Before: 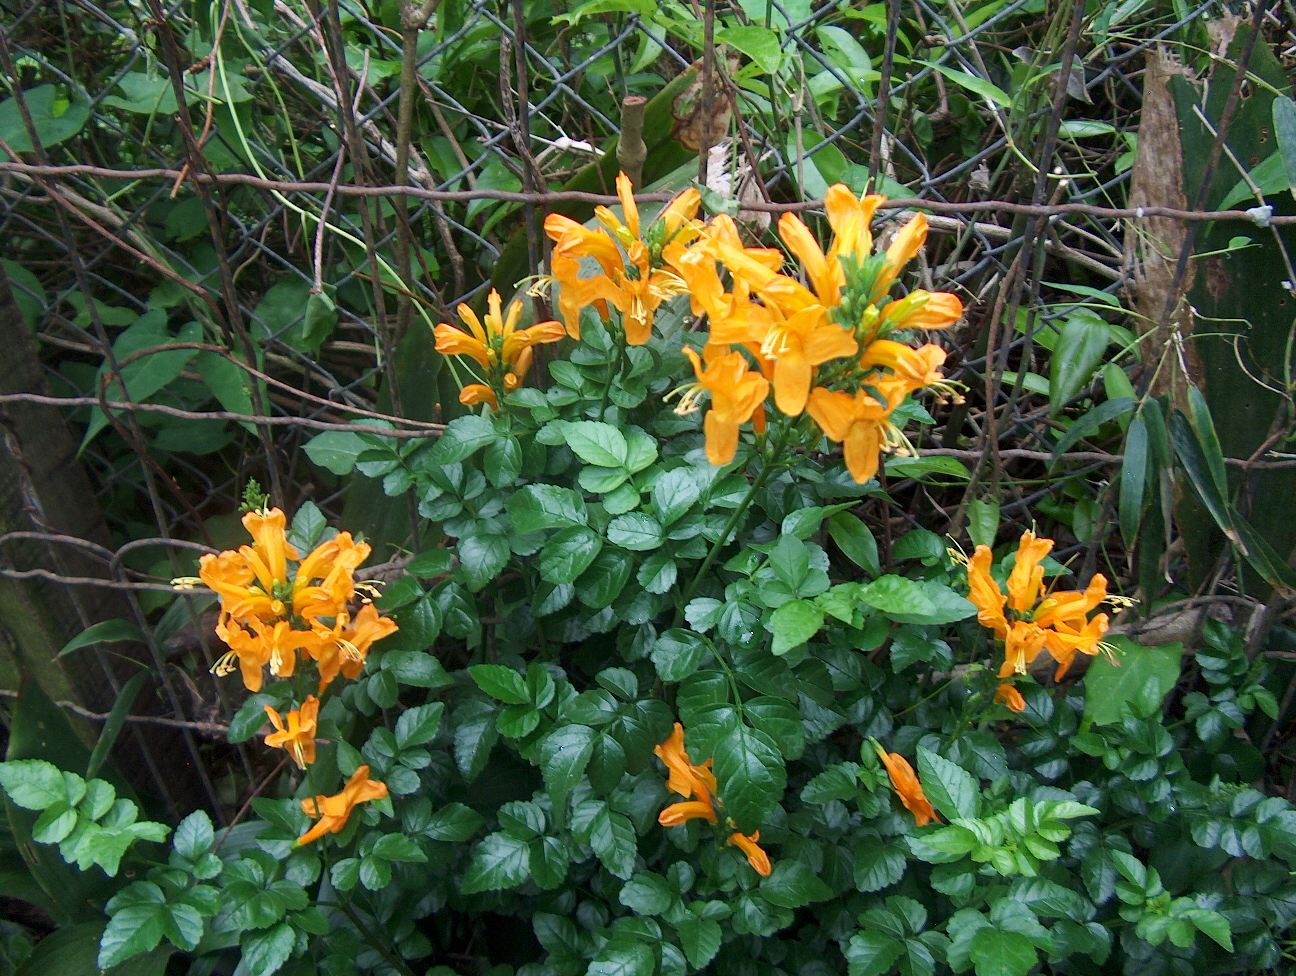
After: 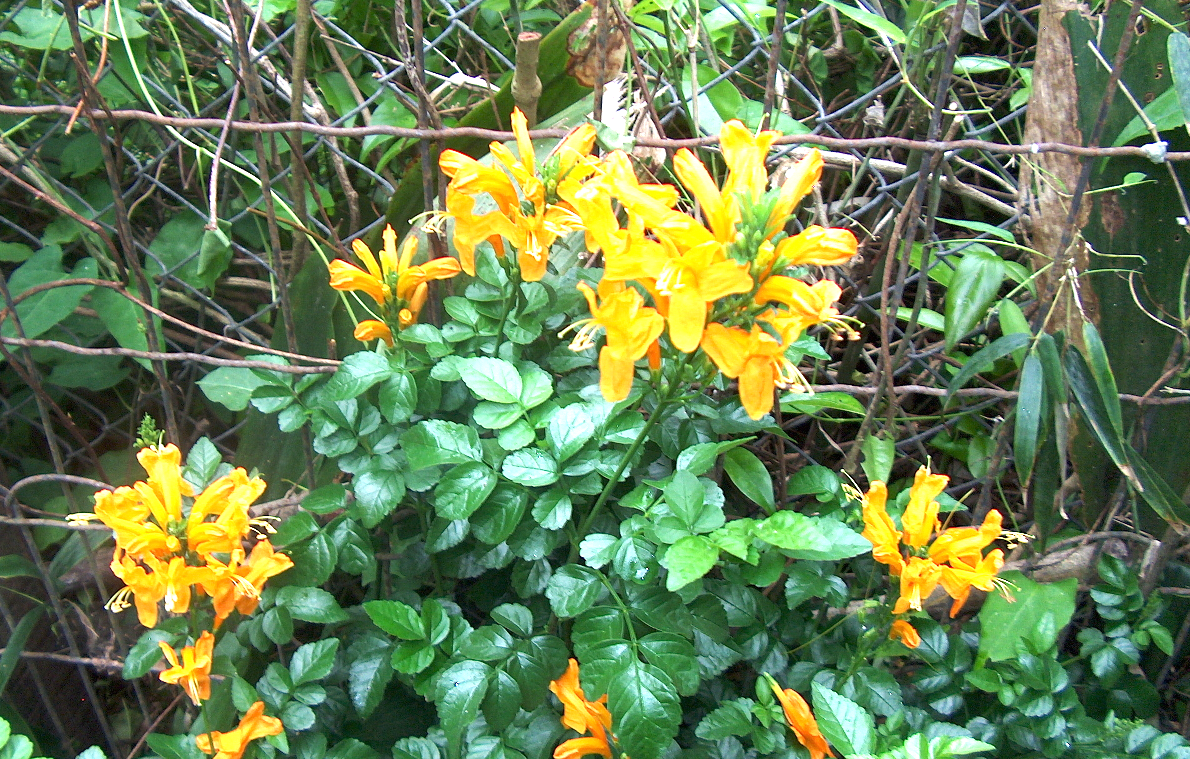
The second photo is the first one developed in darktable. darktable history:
crop: left 8.155%, top 6.611%, bottom 15.385%
exposure: black level correction 0, exposure 1.2 EV, compensate highlight preservation false
